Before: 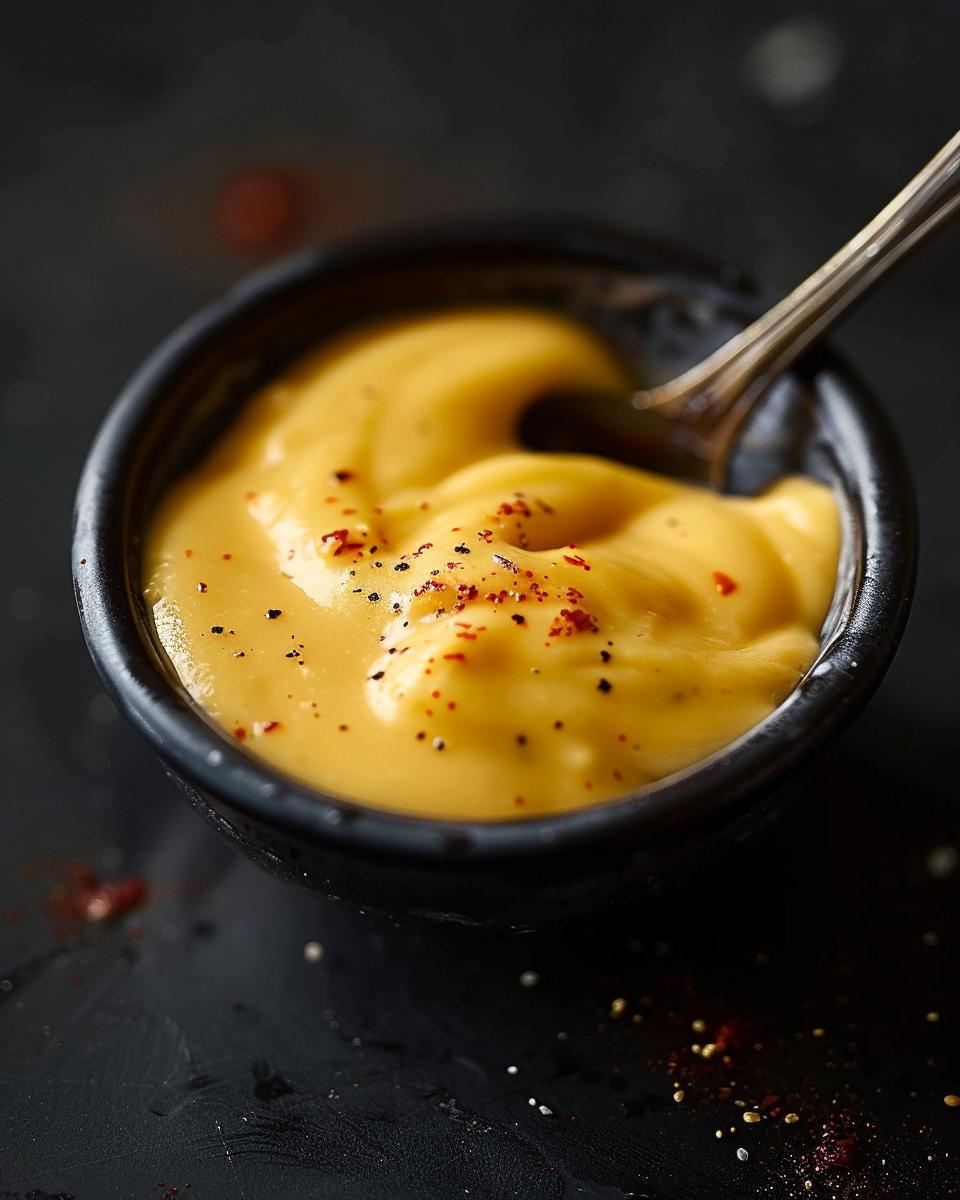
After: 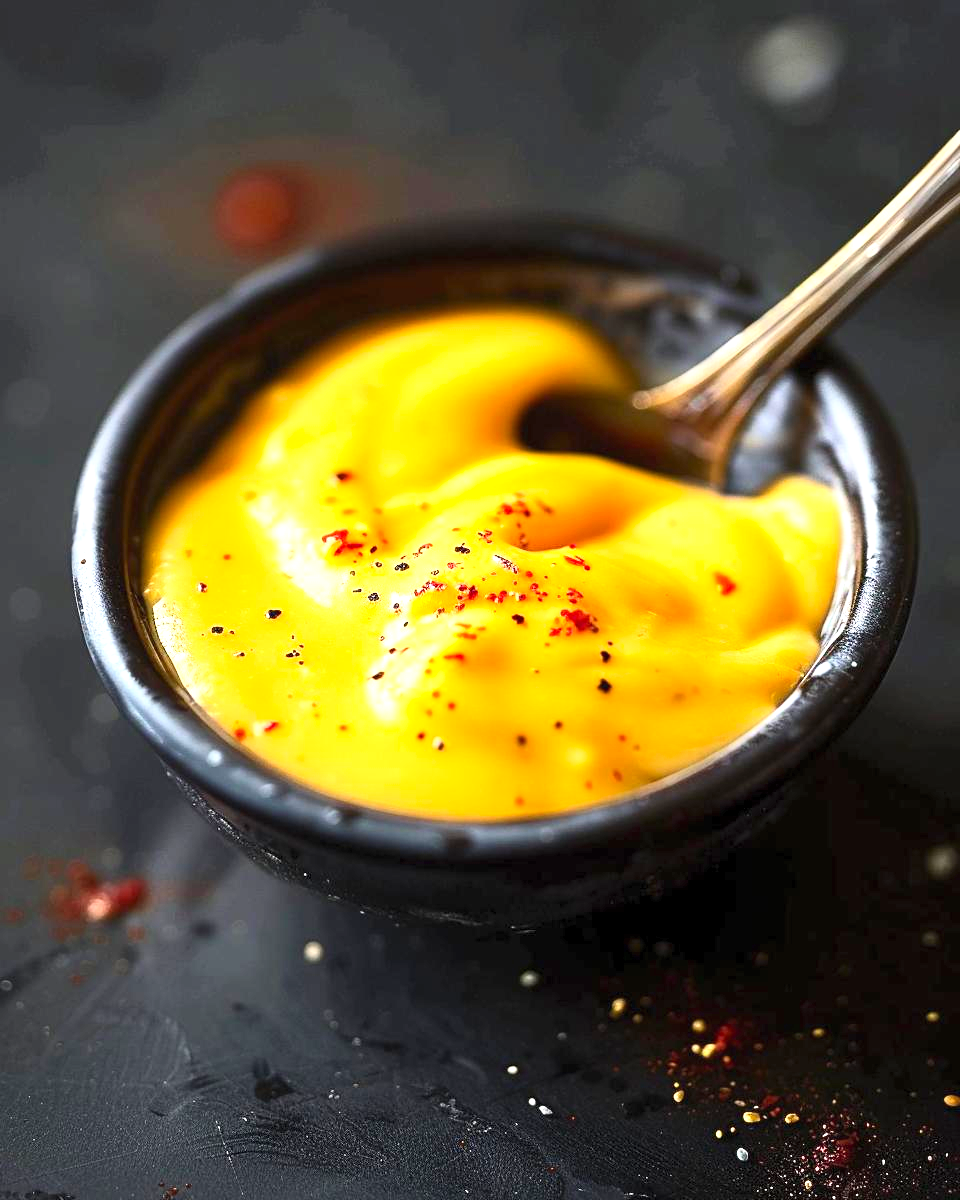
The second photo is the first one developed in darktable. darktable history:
exposure: exposure 1.209 EV, compensate highlight preservation false
contrast brightness saturation: contrast 0.196, brightness 0.17, saturation 0.222
